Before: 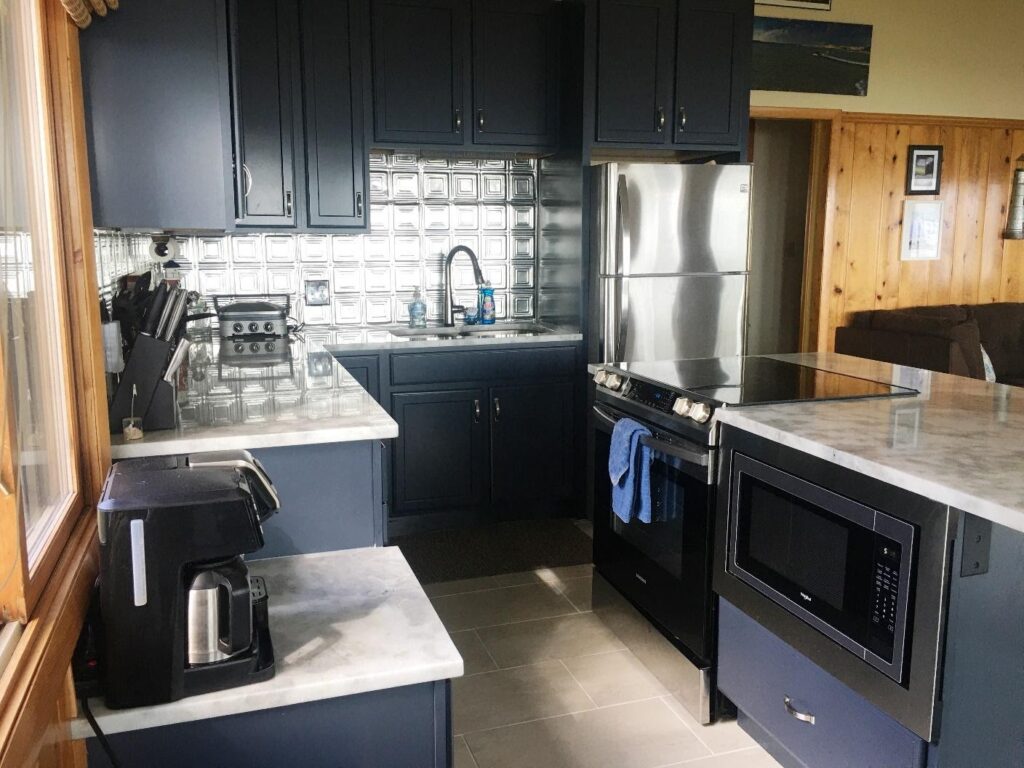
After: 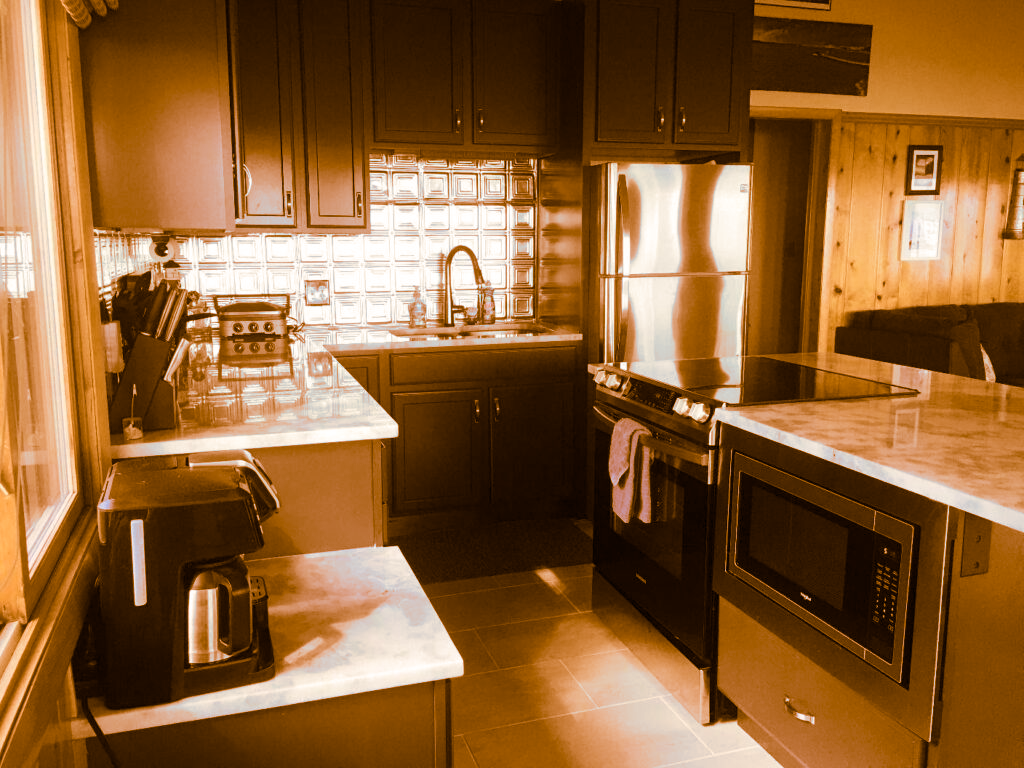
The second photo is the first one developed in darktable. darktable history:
tone equalizer: on, module defaults
split-toning: shadows › hue 26°, shadows › saturation 0.92, highlights › hue 40°, highlights › saturation 0.92, balance -63, compress 0%
